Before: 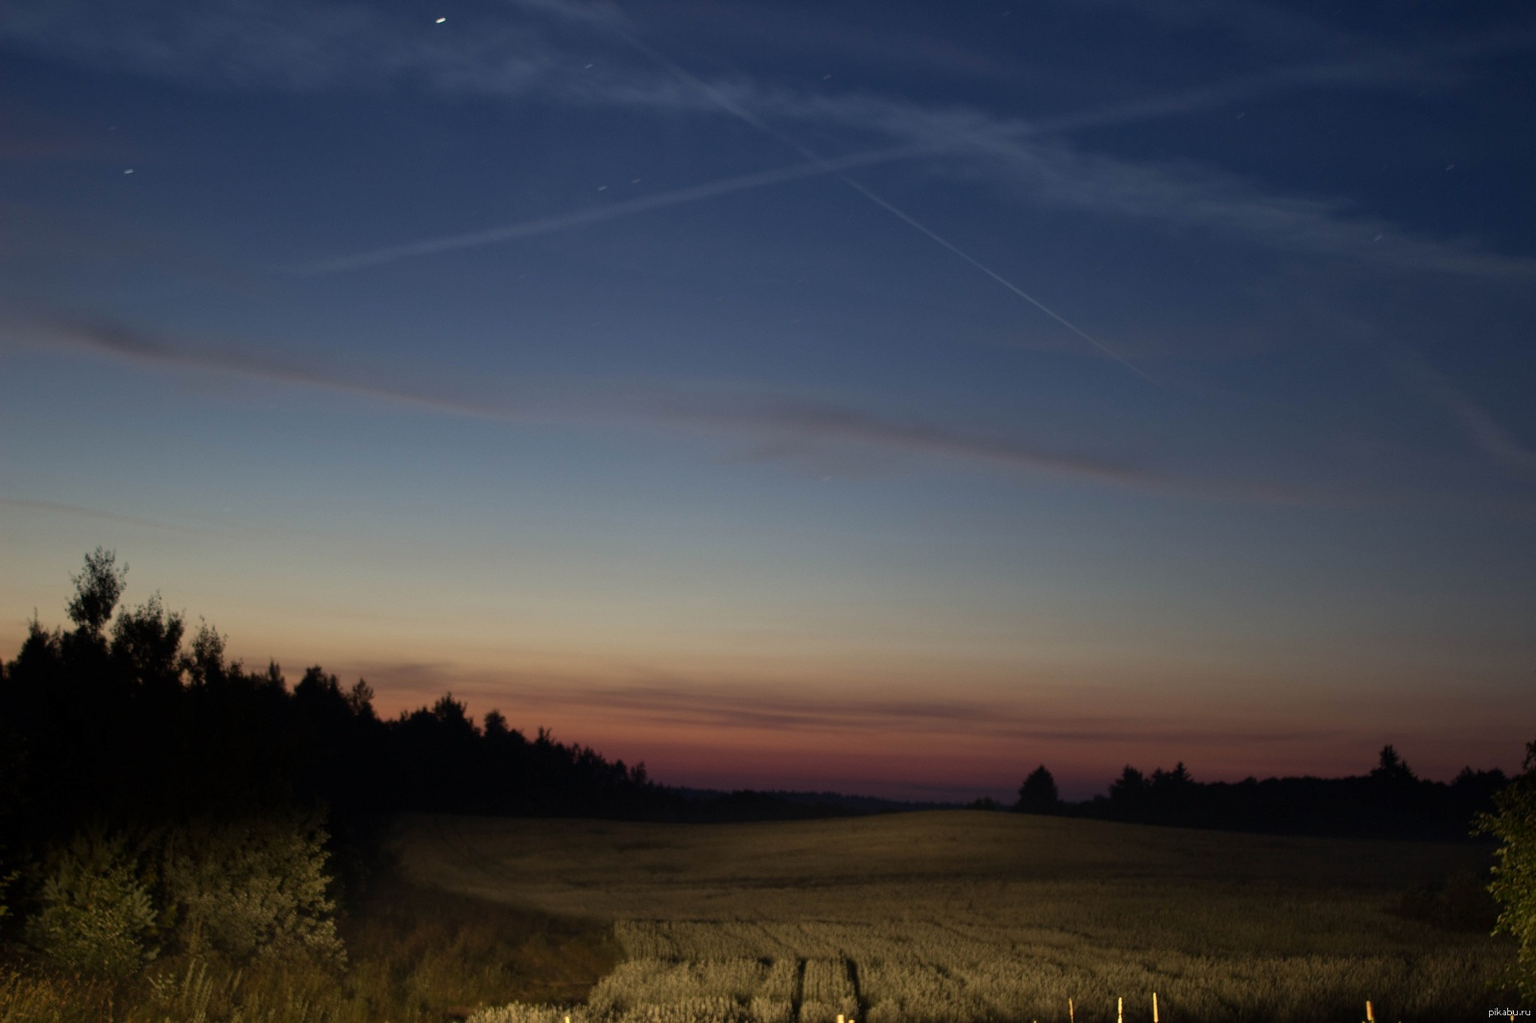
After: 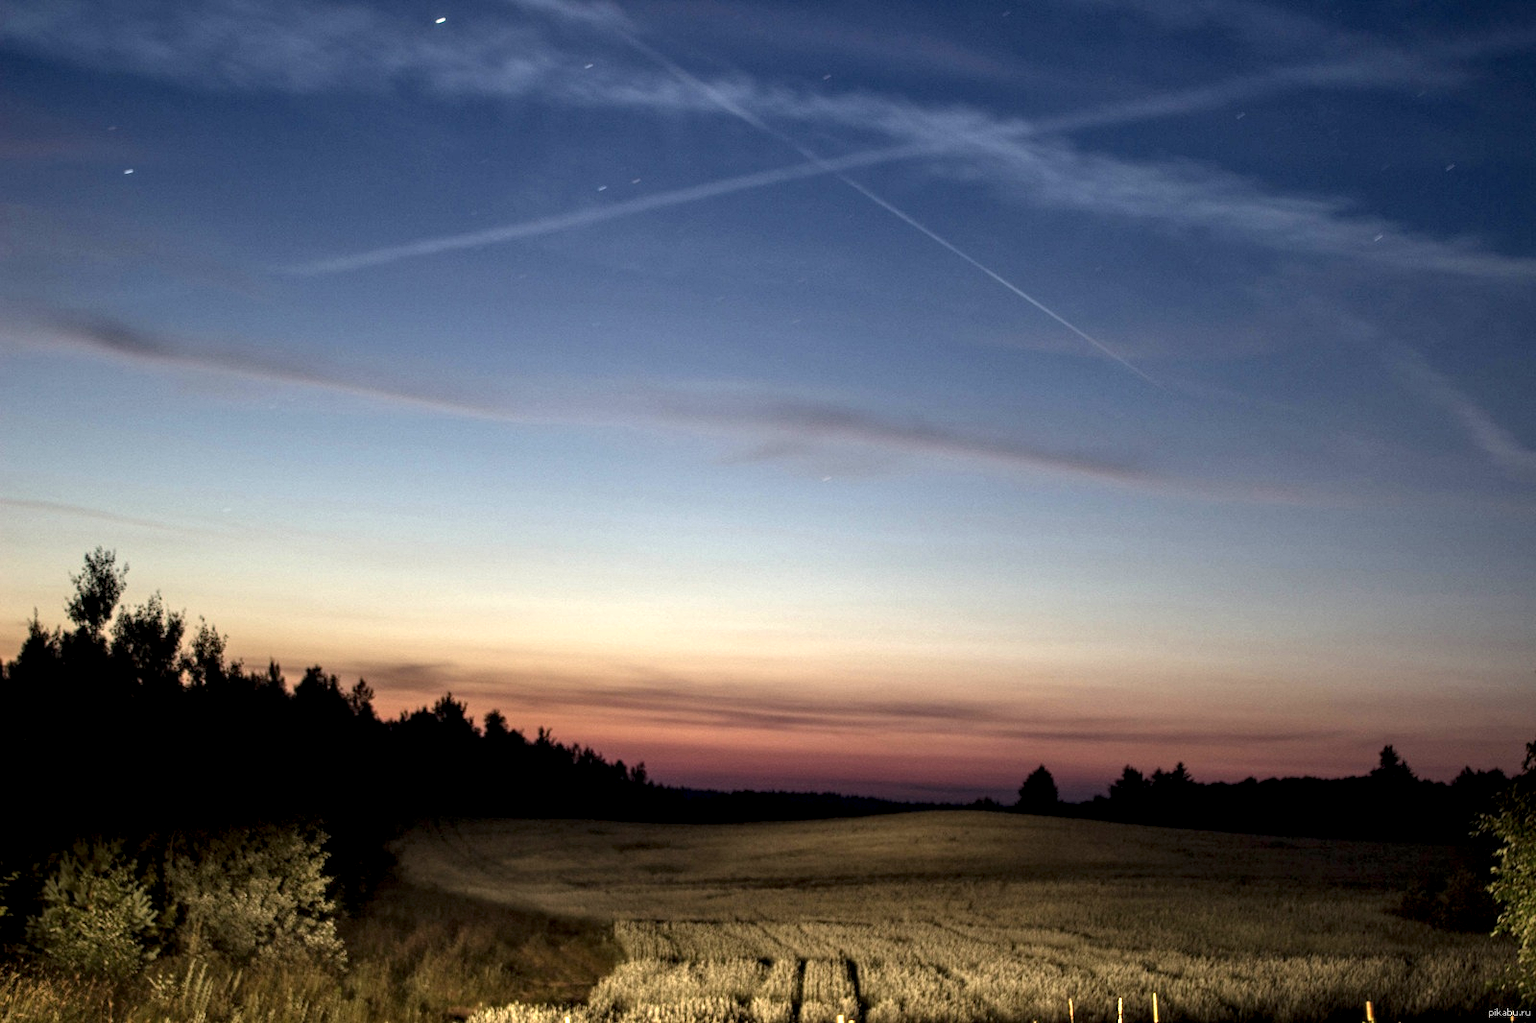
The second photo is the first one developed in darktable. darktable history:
local contrast: highlights 17%, detail 185%
exposure: exposure 1 EV, compensate highlight preservation false
